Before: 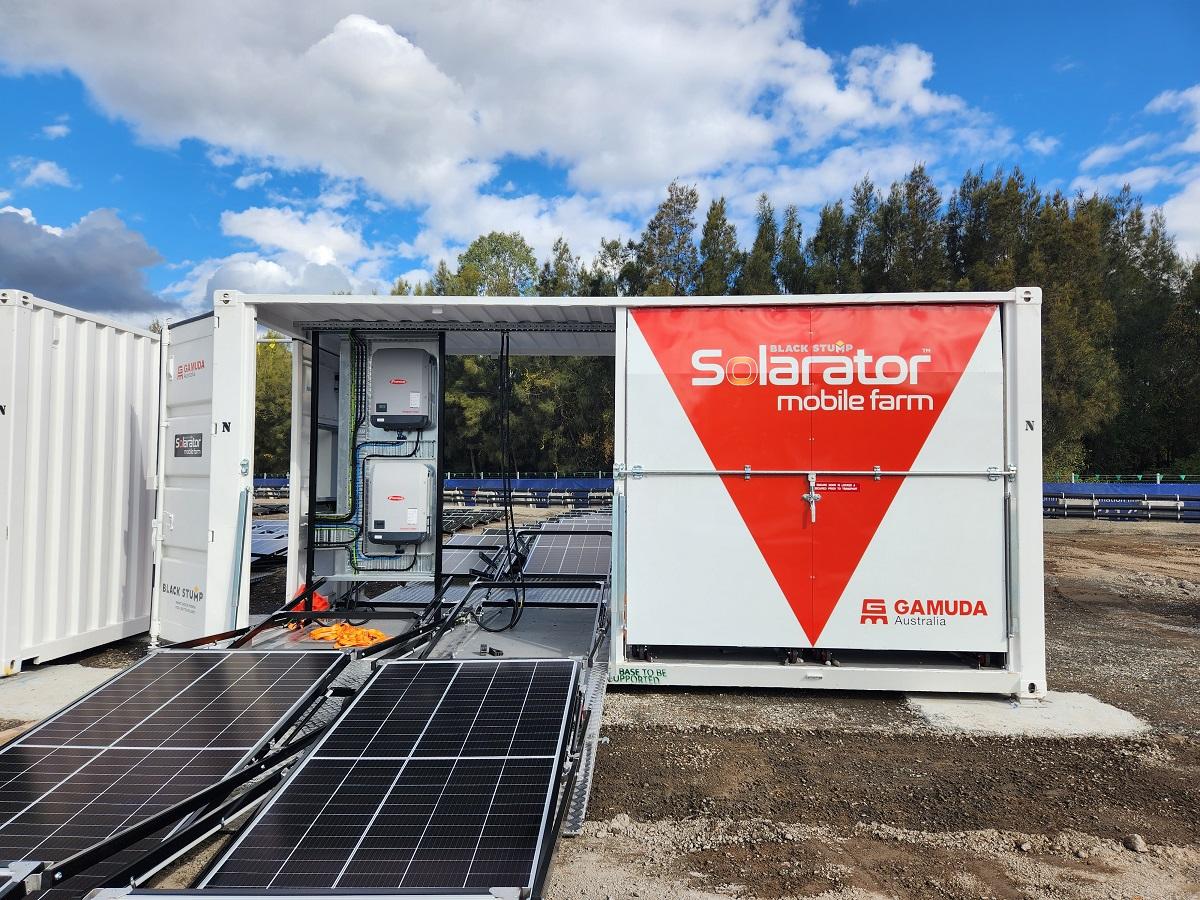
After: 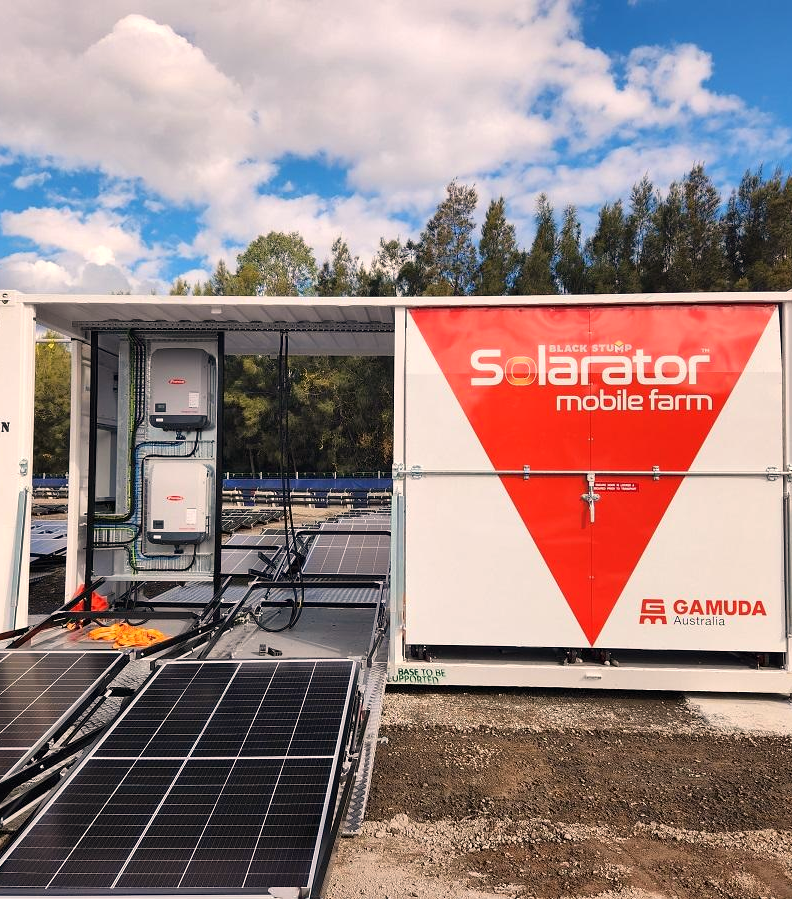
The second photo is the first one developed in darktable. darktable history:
crop and rotate: left 18.442%, right 15.508%
white balance: red 1.127, blue 0.943
